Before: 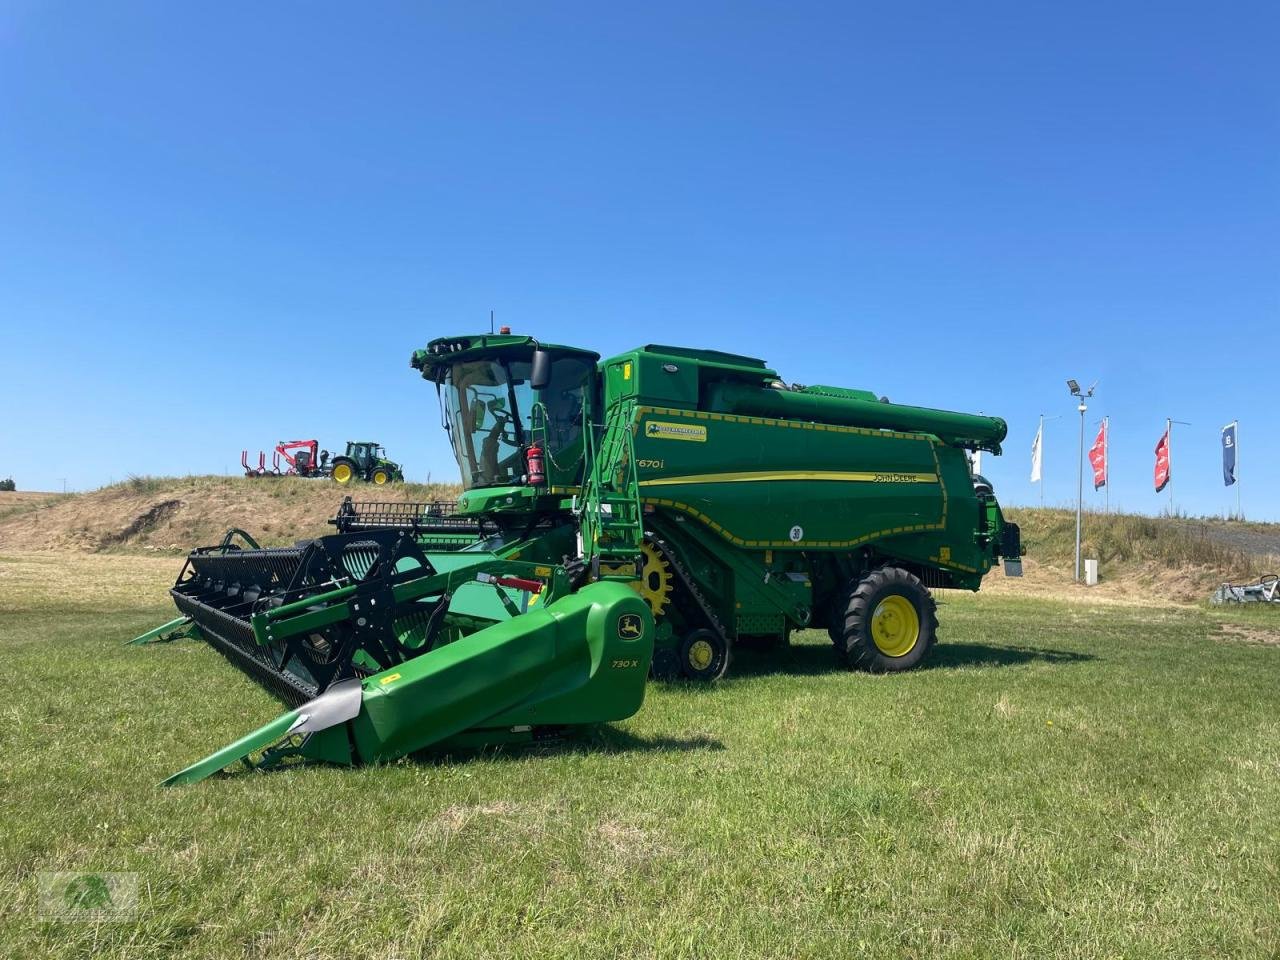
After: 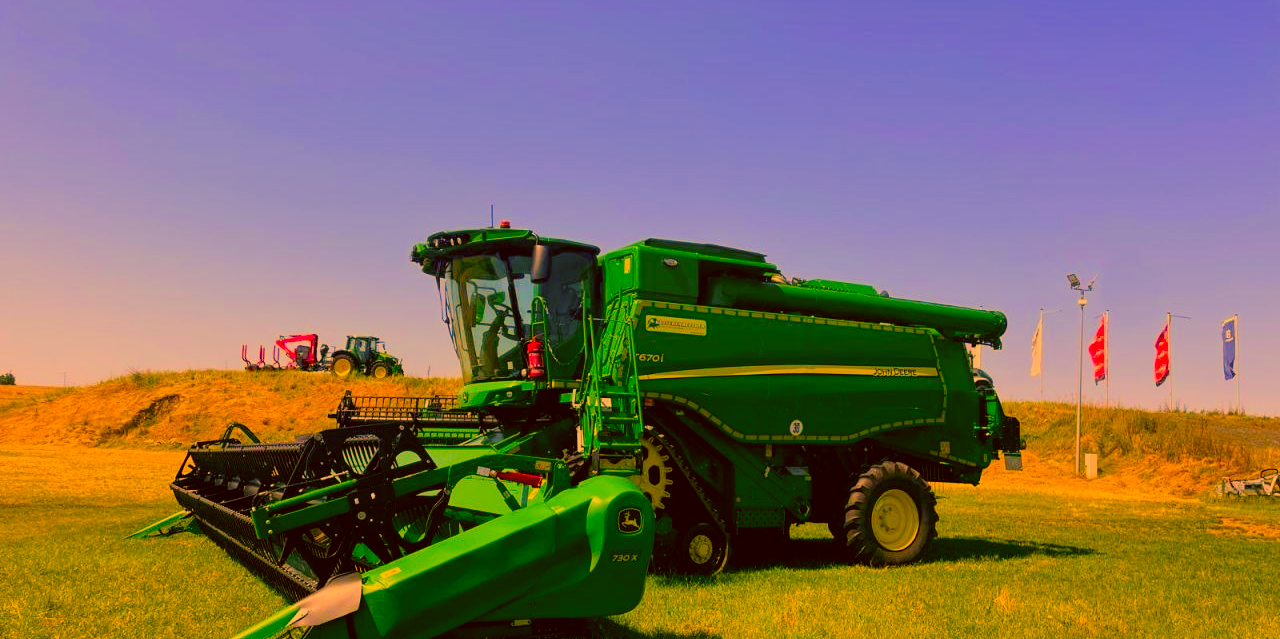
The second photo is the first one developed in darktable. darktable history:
crop: top 11.137%, bottom 22.227%
color balance rgb: highlights gain › chroma 4.505%, highlights gain › hue 30.92°, perceptual saturation grading › global saturation 20%, perceptual saturation grading › highlights -25.713%, perceptual saturation grading › shadows 50.178%, global vibrance 15.672%
color correction: highlights a* 10.48, highlights b* 30.42, shadows a* 2.69, shadows b* 17.75, saturation 1.74
filmic rgb: black relative exposure -7.65 EV, white relative exposure 4.56 EV, threshold 5.98 EV, hardness 3.61, contrast 0.998, color science v6 (2022), enable highlight reconstruction true
